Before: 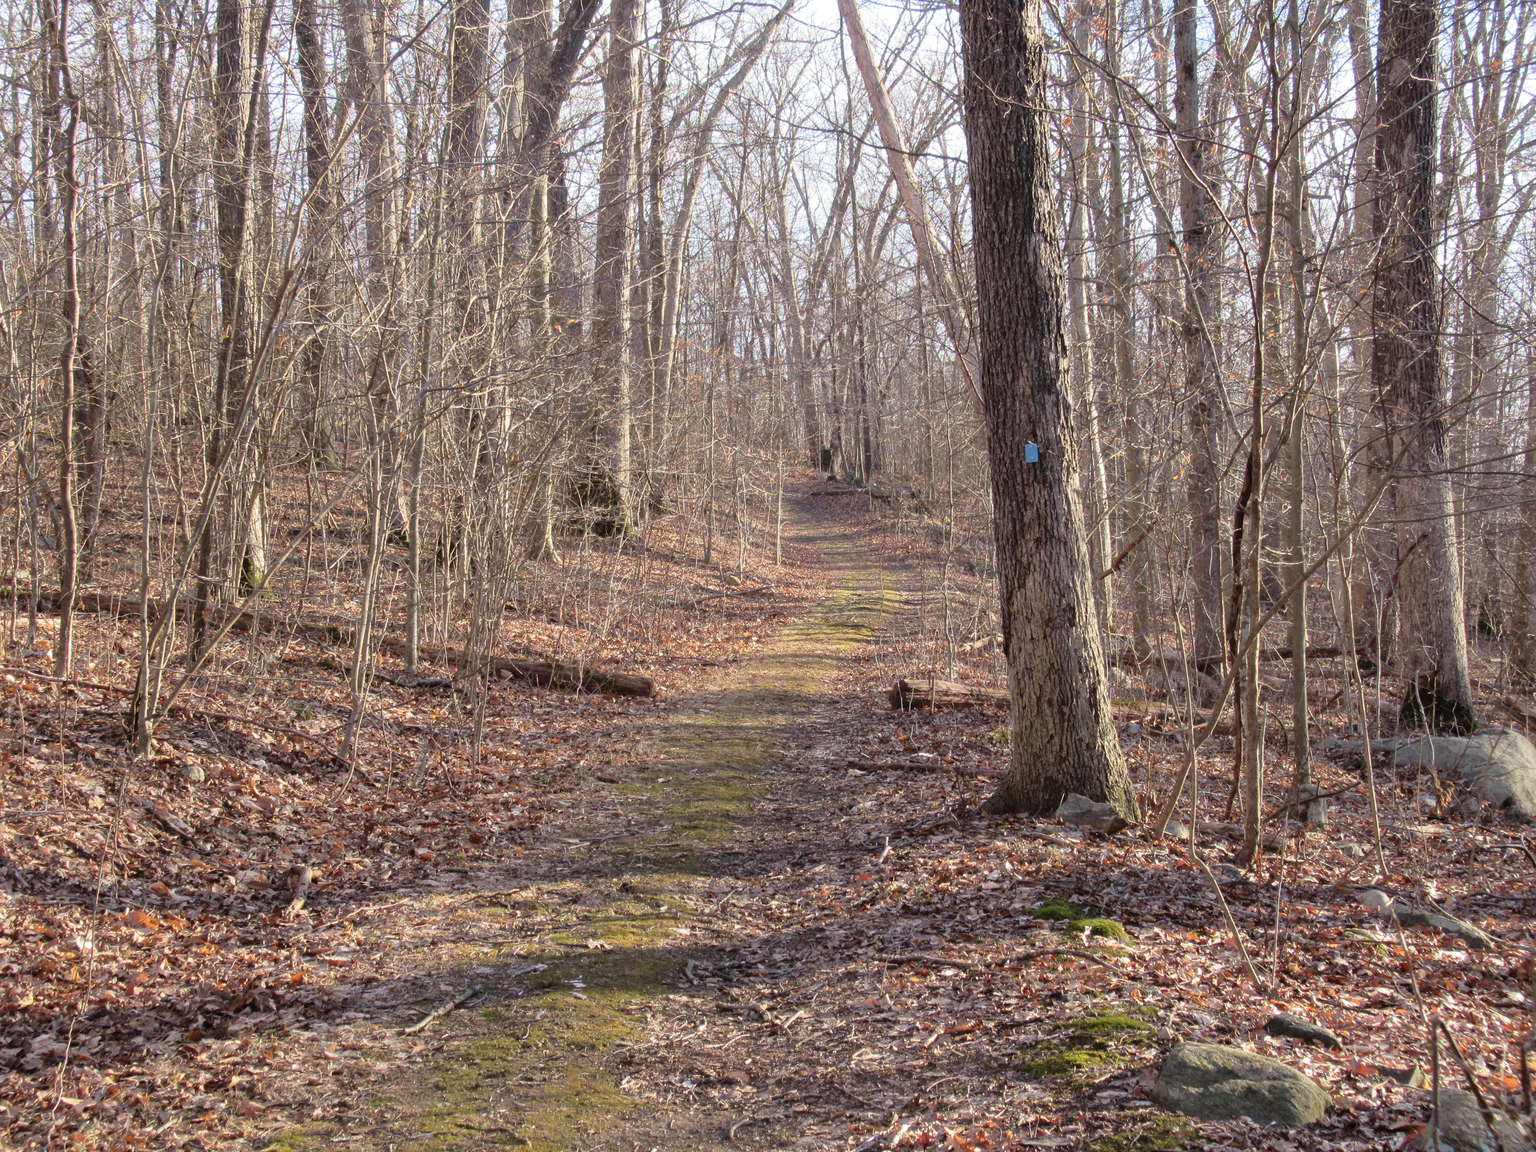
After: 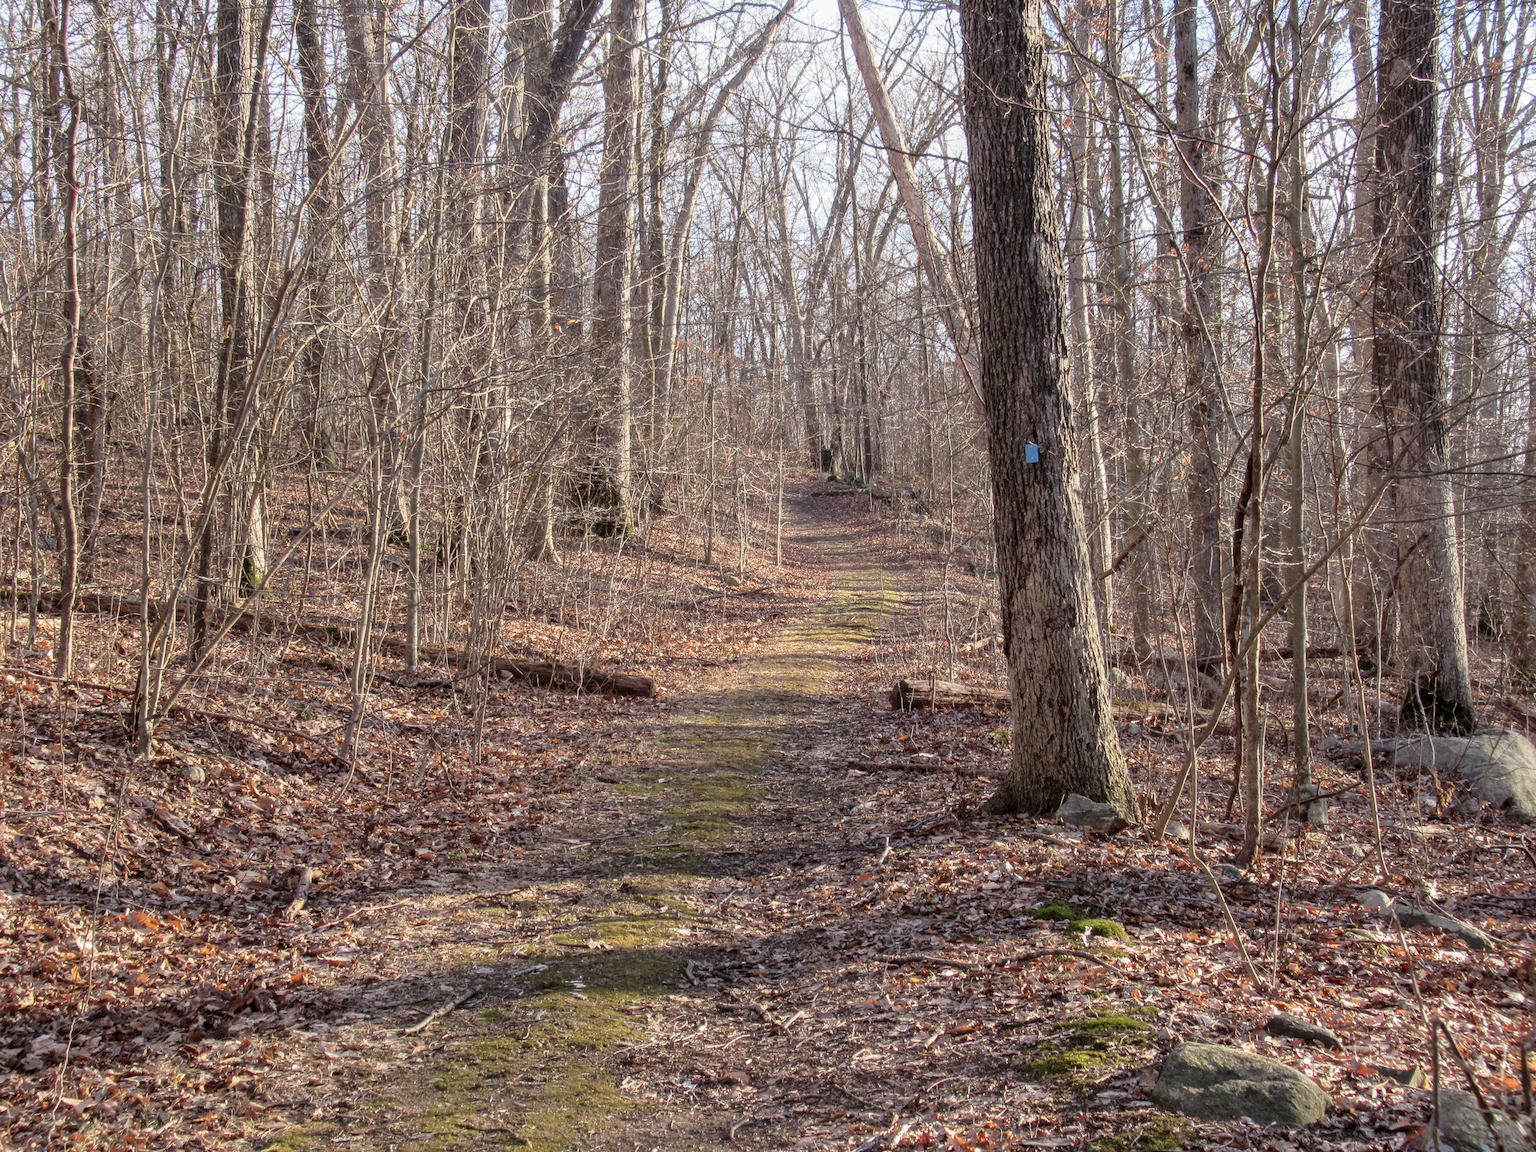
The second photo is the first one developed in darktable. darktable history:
exposure: exposure -0.157 EV, compensate highlight preservation false
local contrast: on, module defaults
